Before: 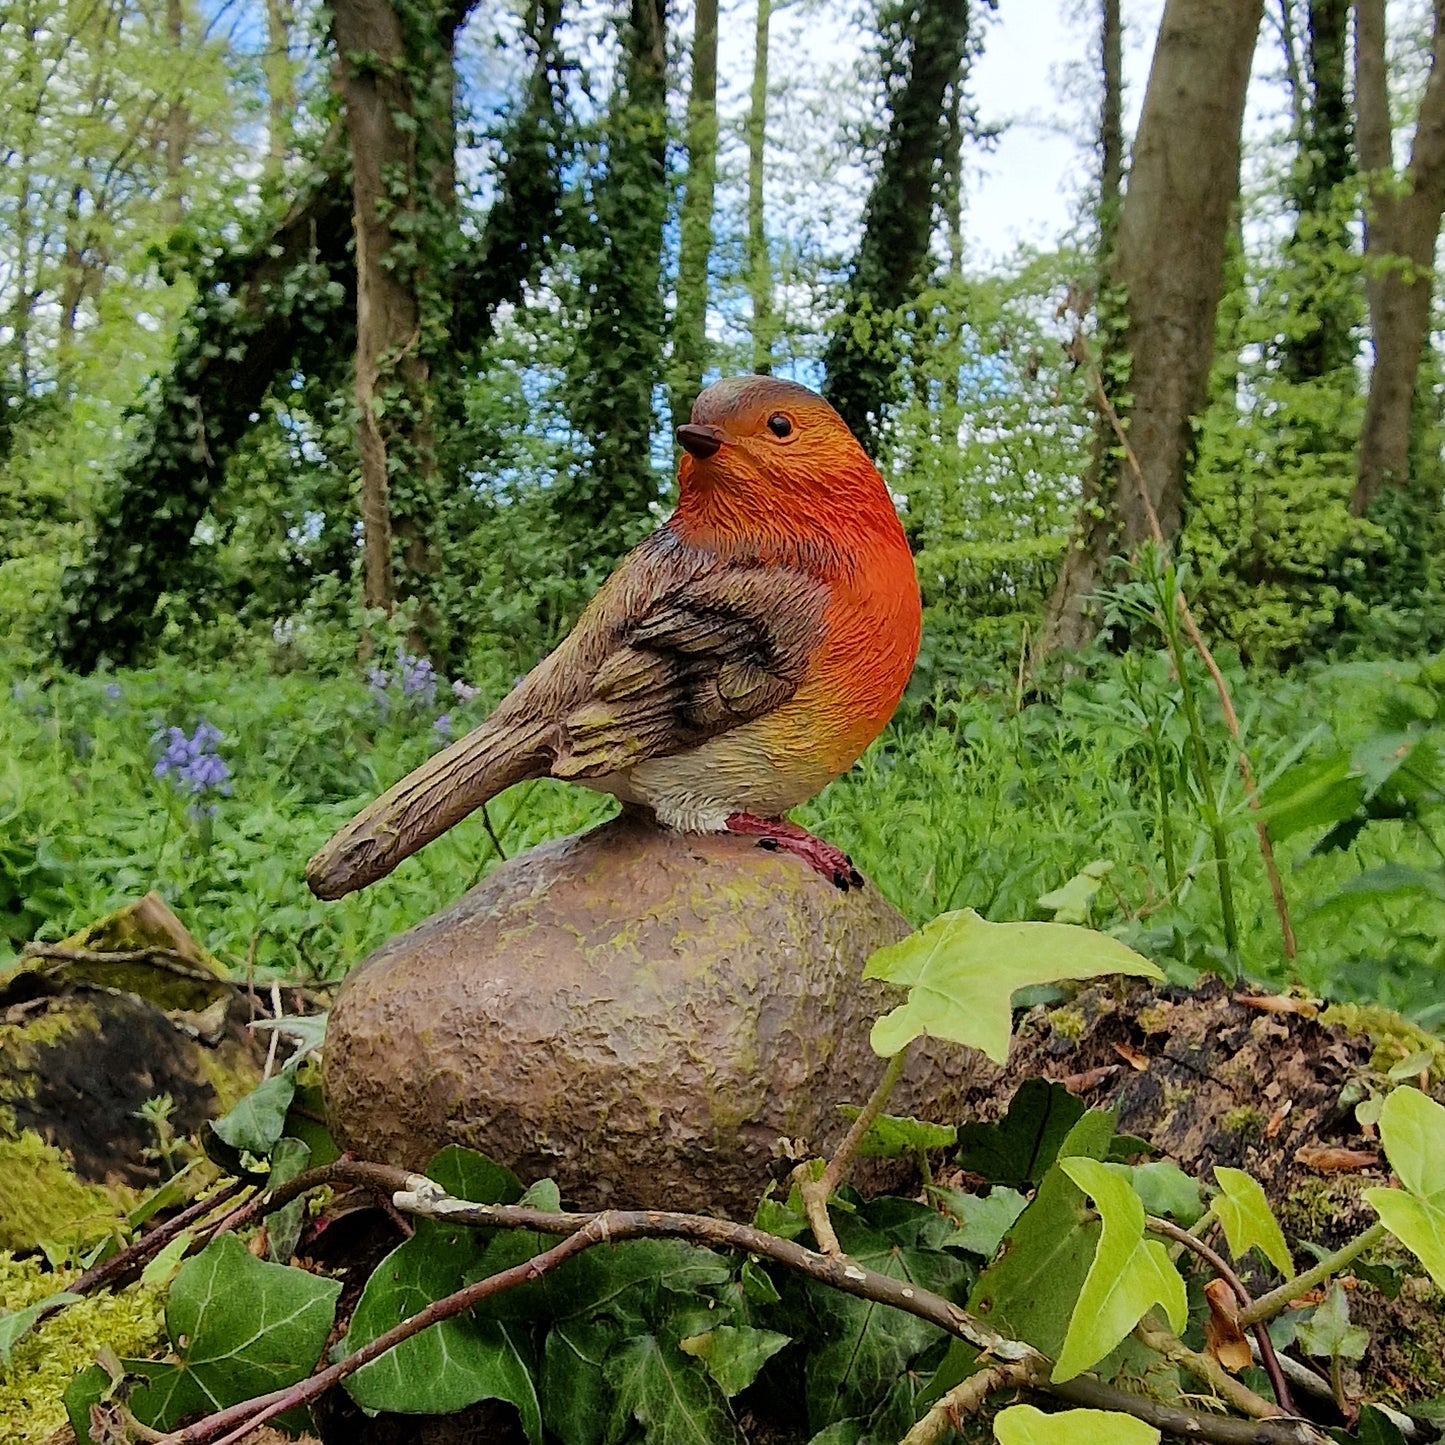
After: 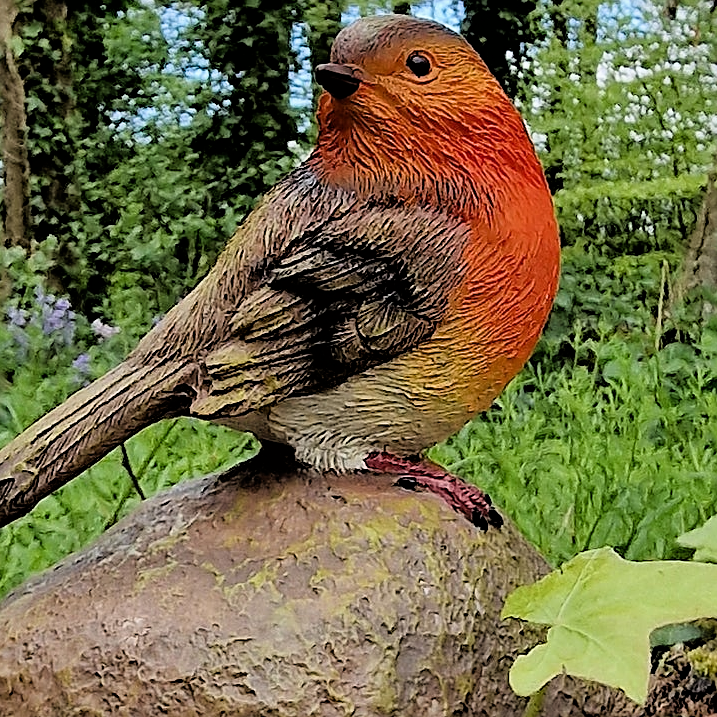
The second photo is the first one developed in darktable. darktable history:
sharpen: on, module defaults
filmic rgb: black relative exposure -3.73 EV, white relative exposure 2.77 EV, threshold 6 EV, dynamic range scaling -5.54%, hardness 3.05, enable highlight reconstruction true
crop: left 25.014%, top 25.012%, right 25.345%, bottom 25.363%
